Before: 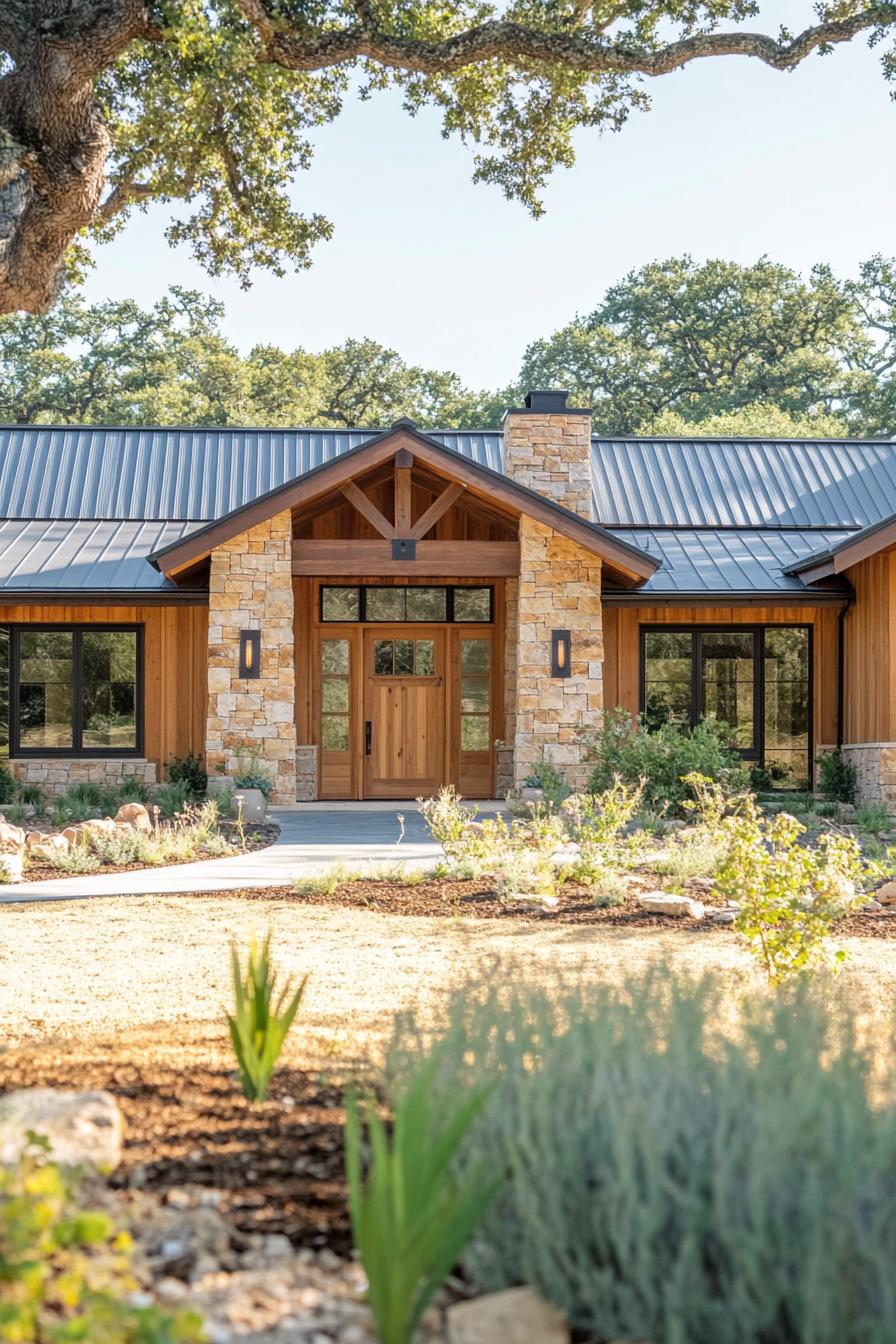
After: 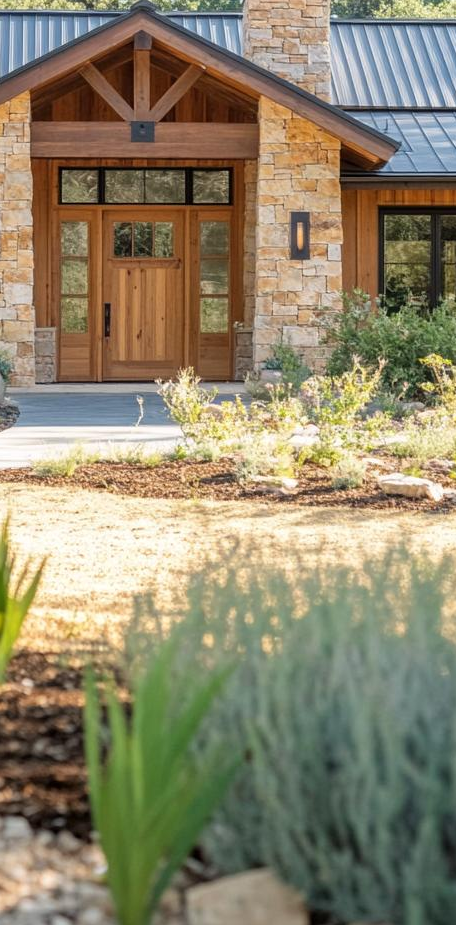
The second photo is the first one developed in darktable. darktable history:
crop and rotate: left 29.237%, top 31.152%, right 19.807%
